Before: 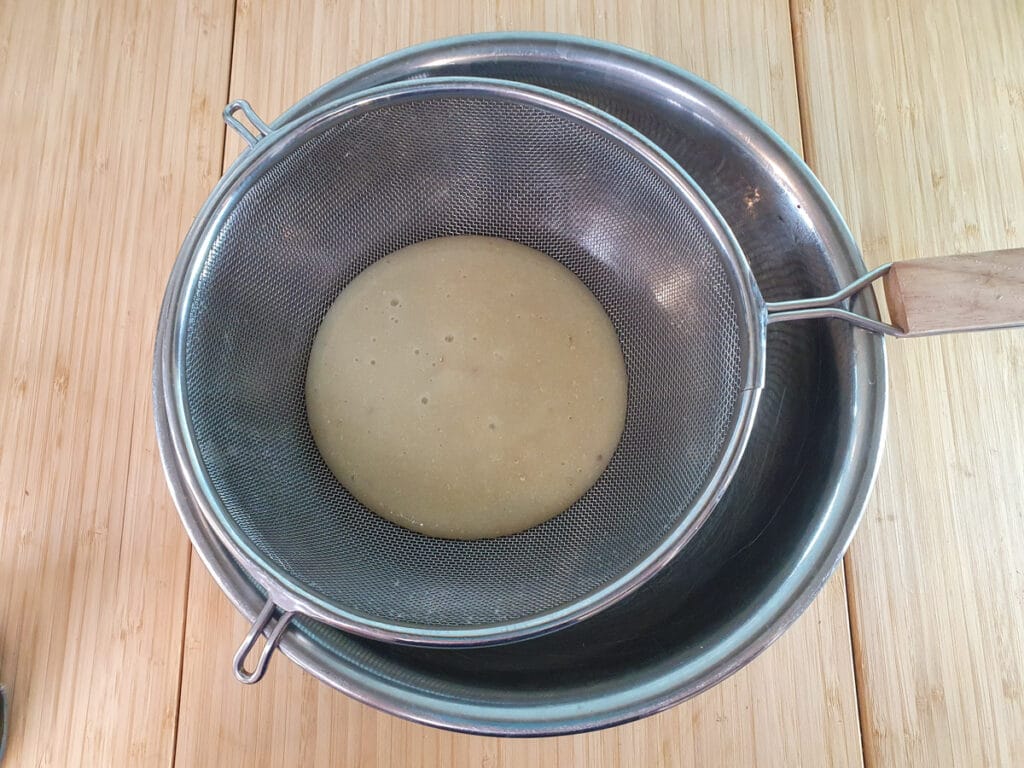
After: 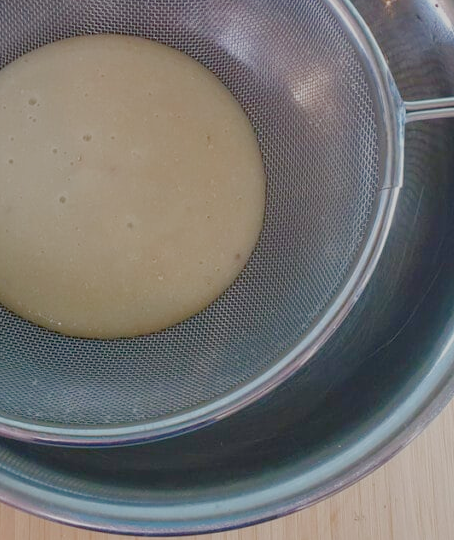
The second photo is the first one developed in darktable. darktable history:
color balance rgb: shadows lift › chroma 1%, shadows lift › hue 113°, highlights gain › chroma 0.2%, highlights gain › hue 333°, perceptual saturation grading › global saturation 20%, perceptual saturation grading › highlights -50%, perceptual saturation grading › shadows 25%, contrast -30%
crop: left 35.432%, top 26.233%, right 20.145%, bottom 3.432%
